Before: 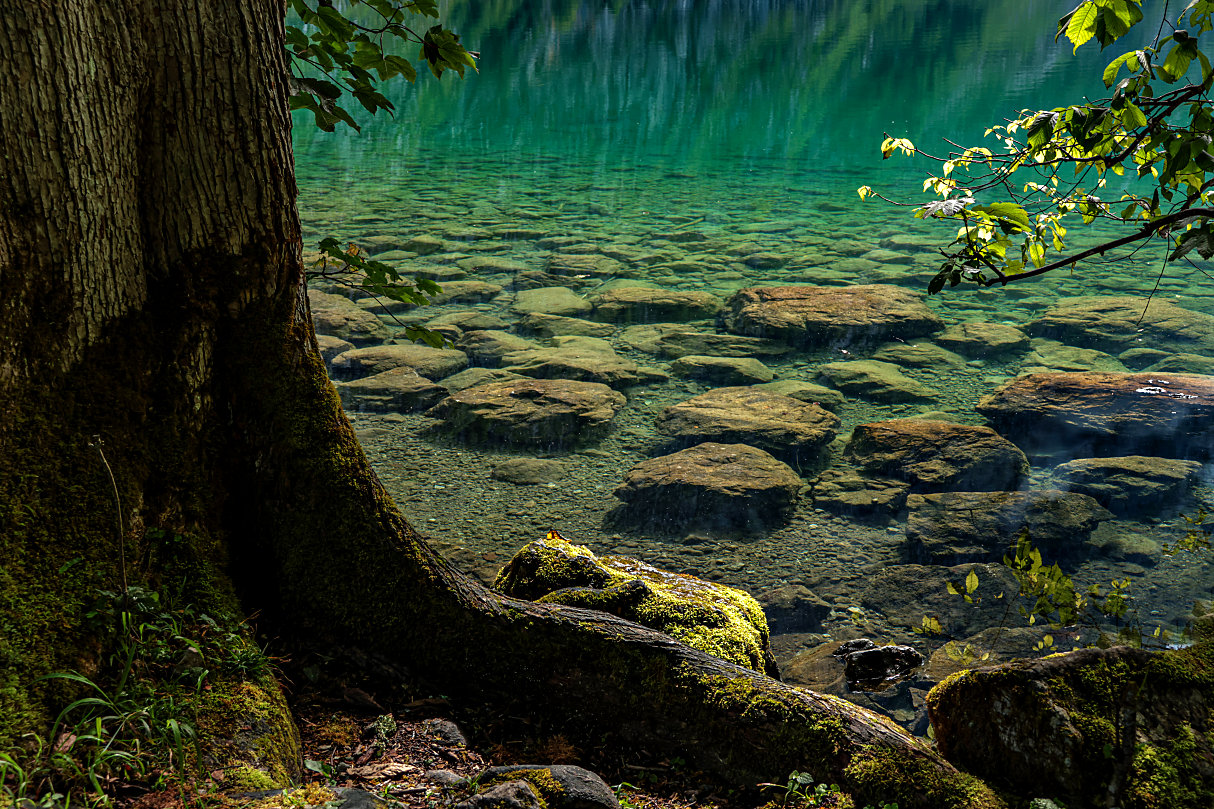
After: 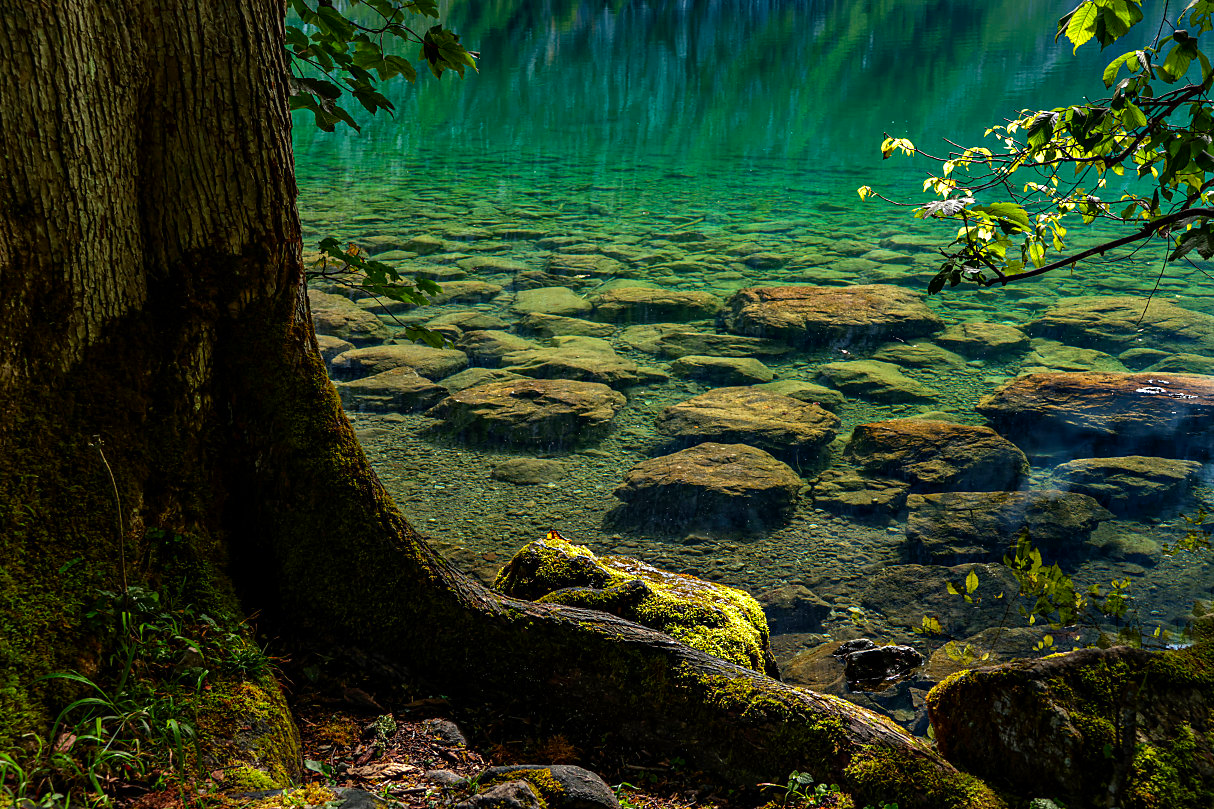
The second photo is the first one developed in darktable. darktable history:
contrast brightness saturation: contrast 0.086, saturation 0.271
